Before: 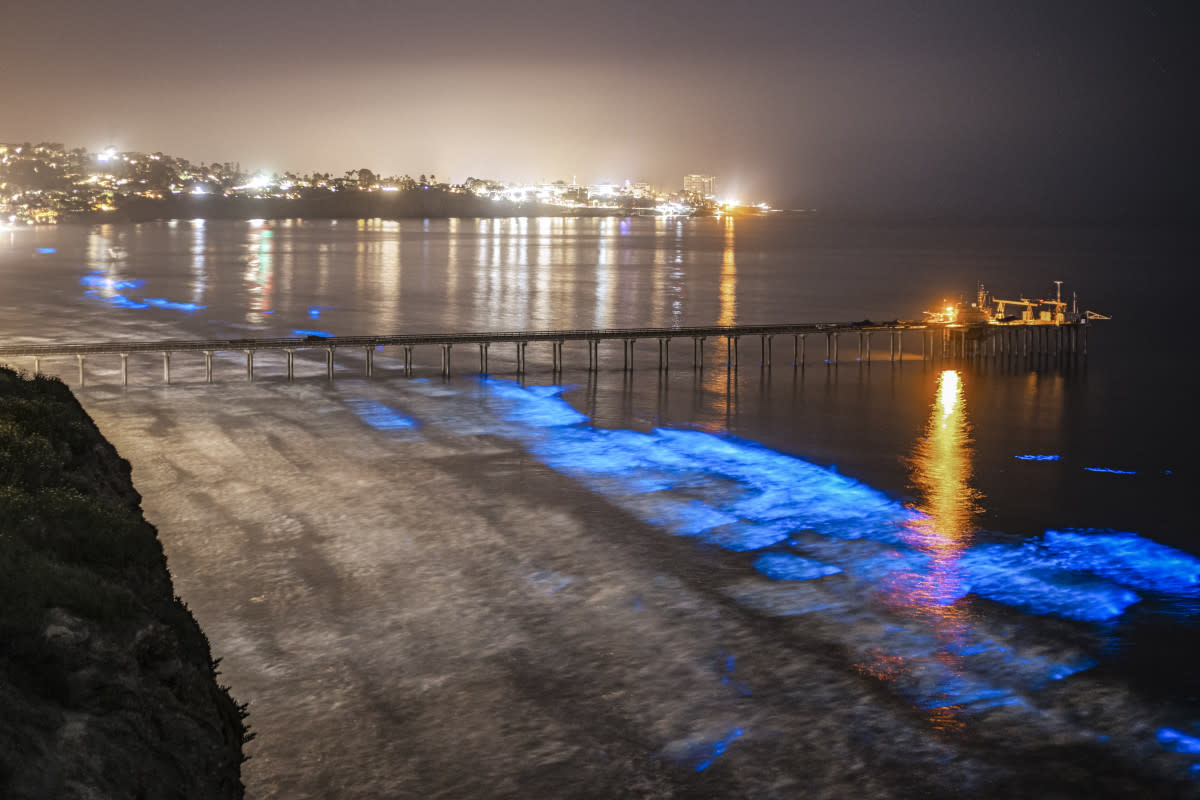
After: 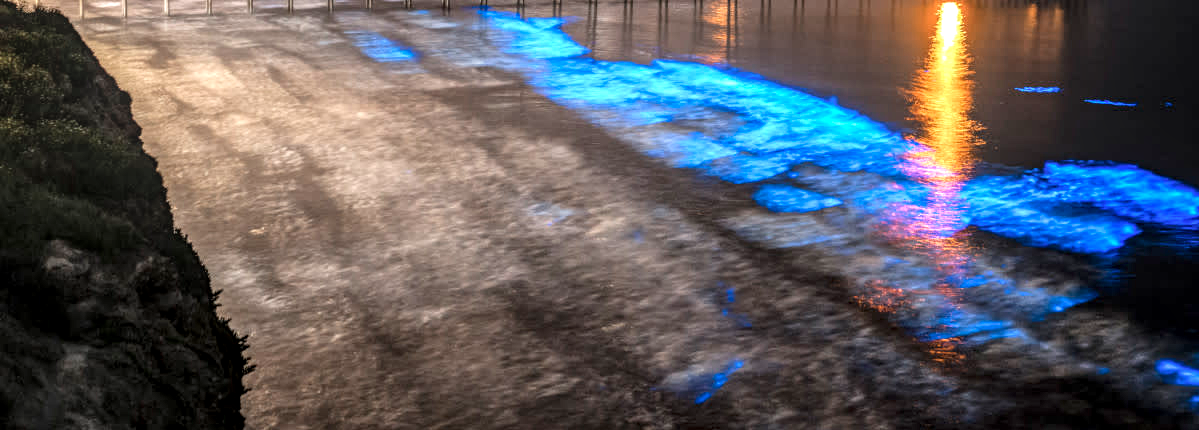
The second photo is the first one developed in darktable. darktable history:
bloom: threshold 82.5%, strength 16.25%
crop and rotate: top 46.237%
exposure: black level correction 0, exposure 0.5 EV, compensate exposure bias true, compensate highlight preservation false
local contrast: detail 150%
